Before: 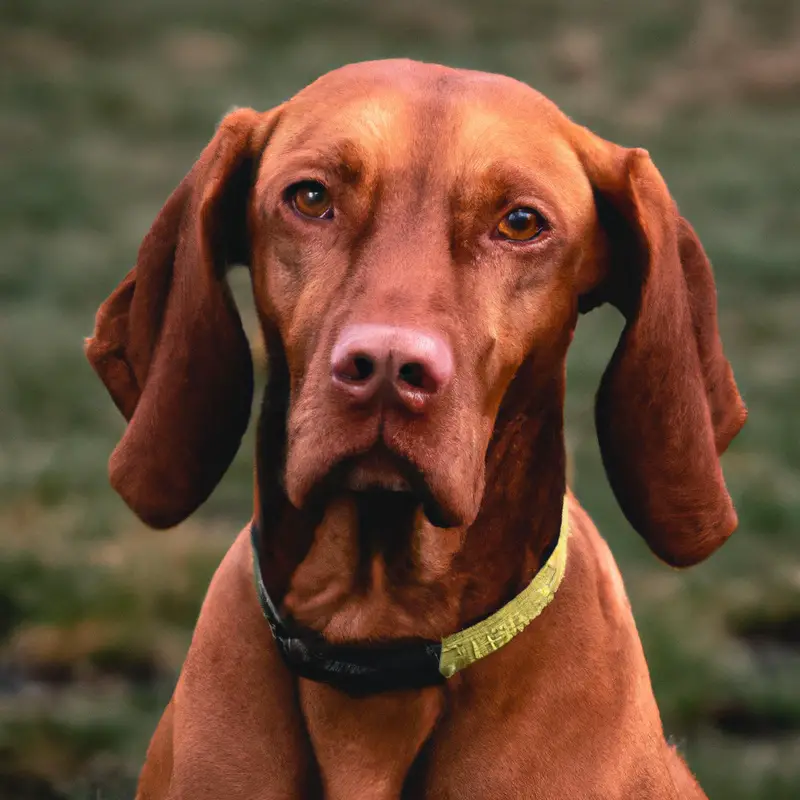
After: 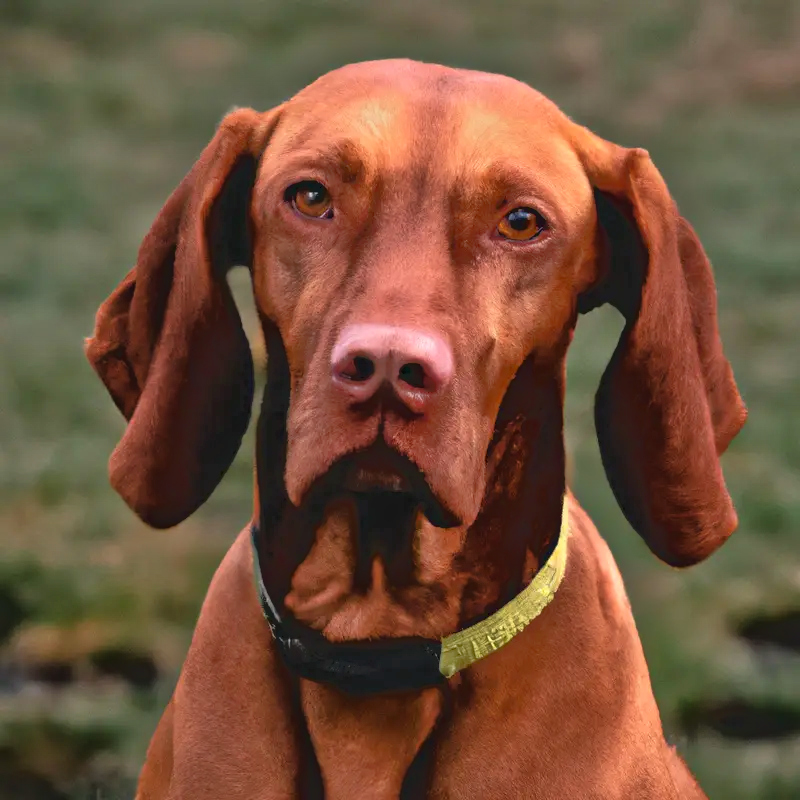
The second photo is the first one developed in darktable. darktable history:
tone equalizer: -7 EV -0.594 EV, -6 EV 1.02 EV, -5 EV -0.448 EV, -4 EV 0.466 EV, -3 EV 0.41 EV, -2 EV 0.157 EV, -1 EV -0.136 EV, +0 EV -0.376 EV
